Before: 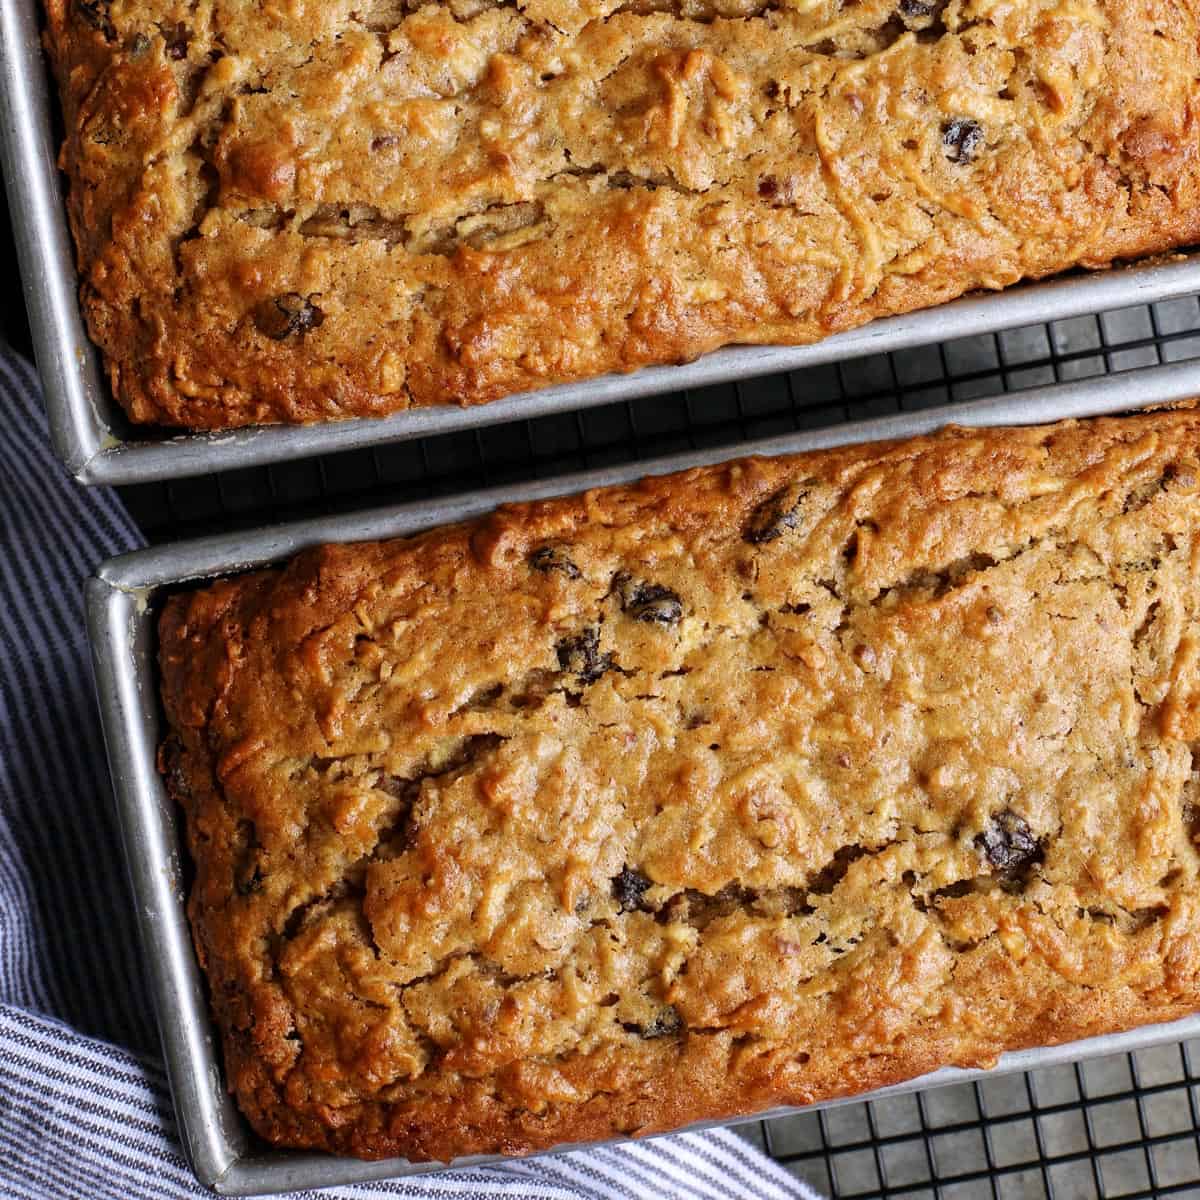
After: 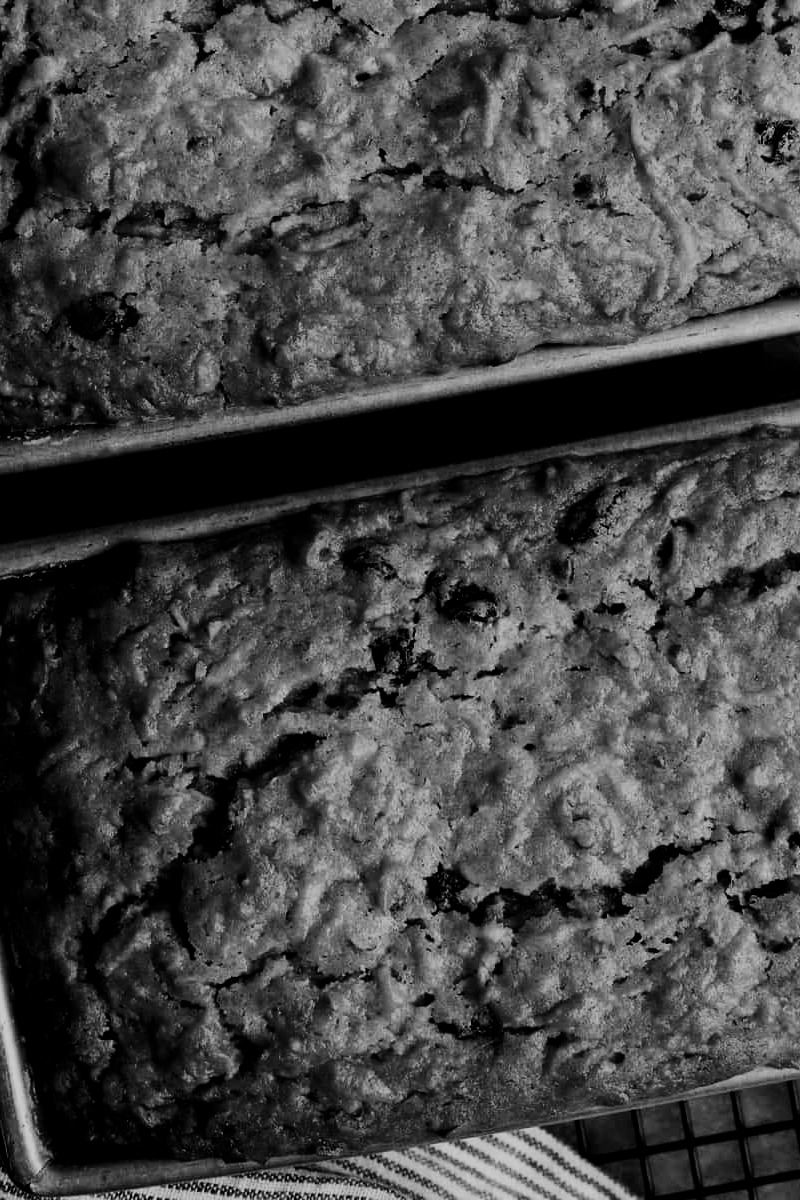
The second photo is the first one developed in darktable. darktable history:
crop and rotate: left 15.446%, right 17.836%
filmic rgb: black relative exposure -5 EV, hardness 2.88, contrast 1.5
white balance: red 1.123, blue 0.83
contrast brightness saturation: contrast -0.03, brightness -0.59, saturation -1
